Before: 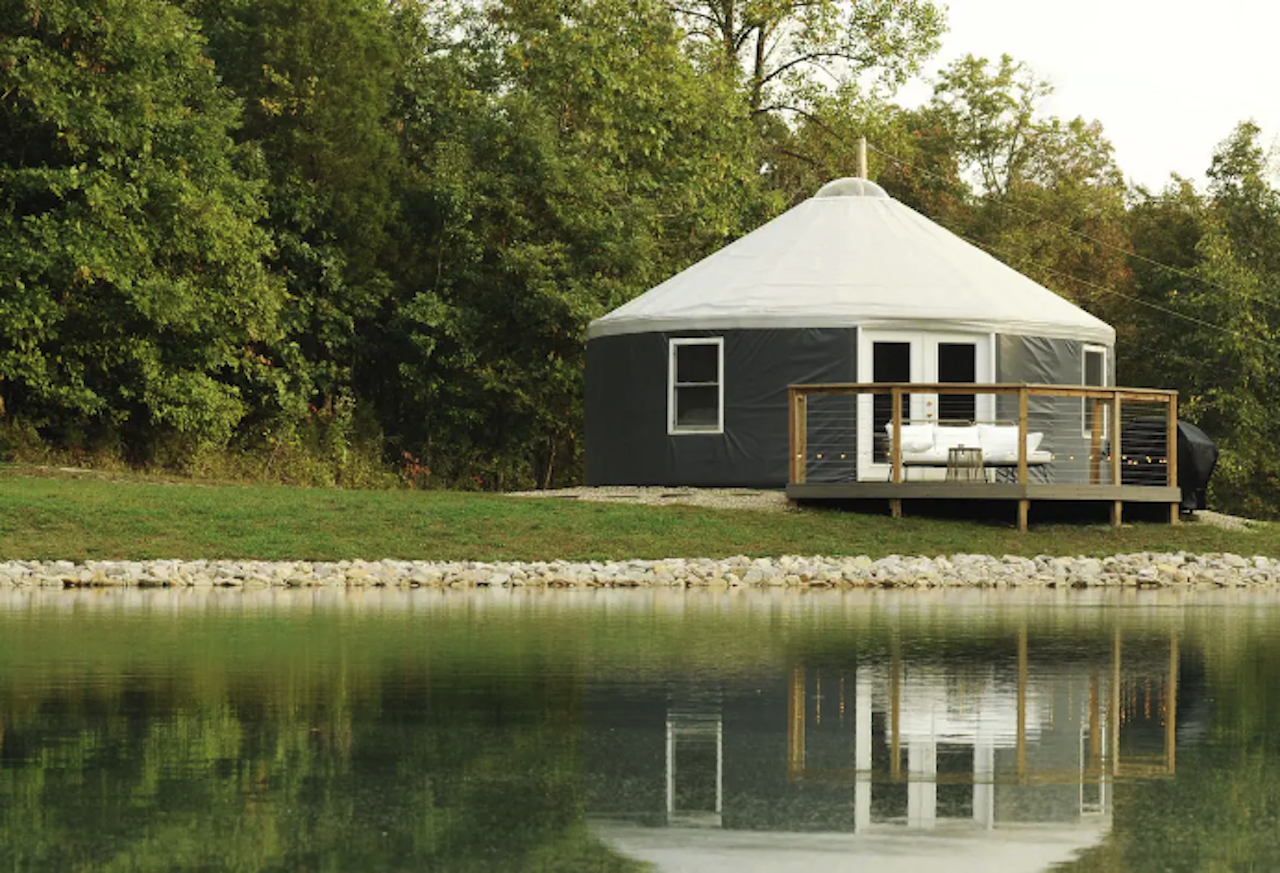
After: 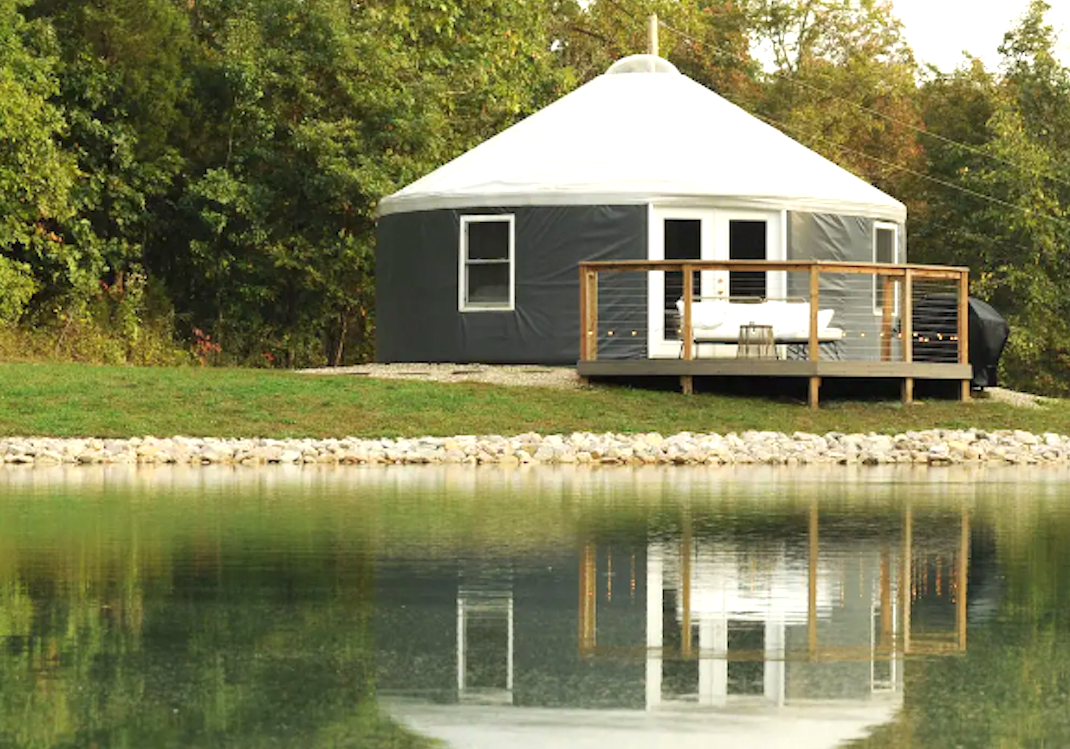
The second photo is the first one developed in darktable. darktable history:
crop: left 16.377%, top 14.128%
exposure: black level correction 0, exposure 0.498 EV, compensate highlight preservation false
